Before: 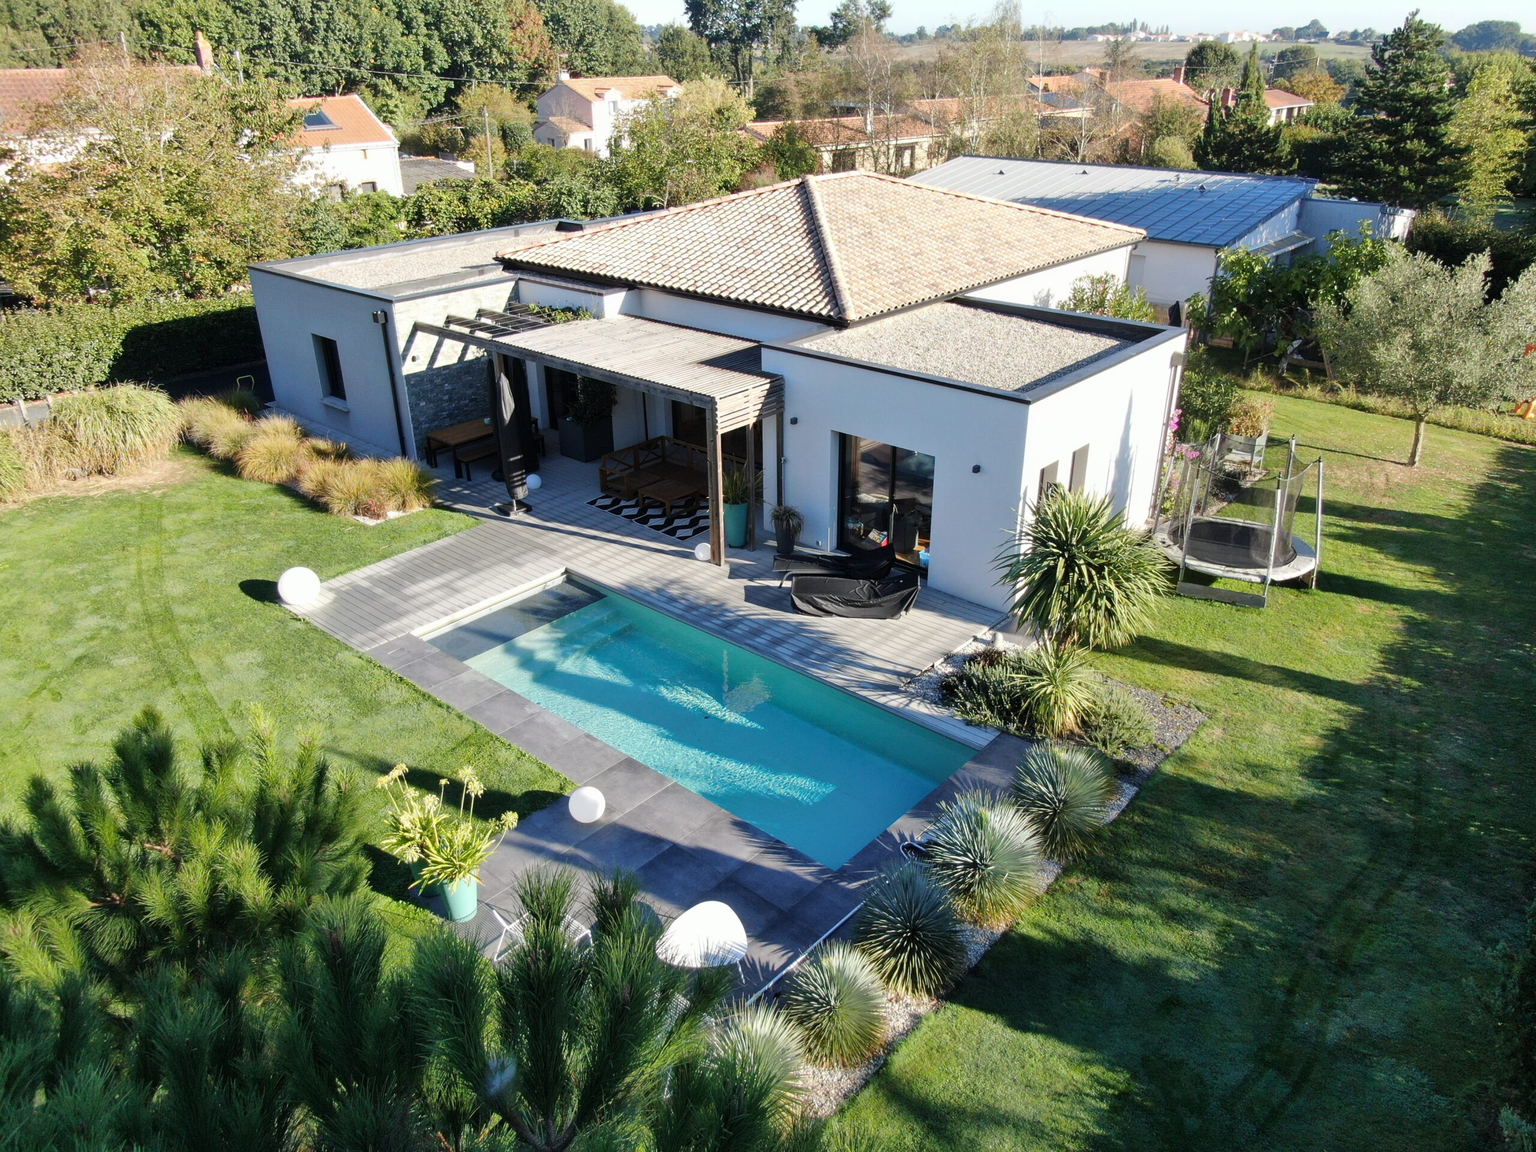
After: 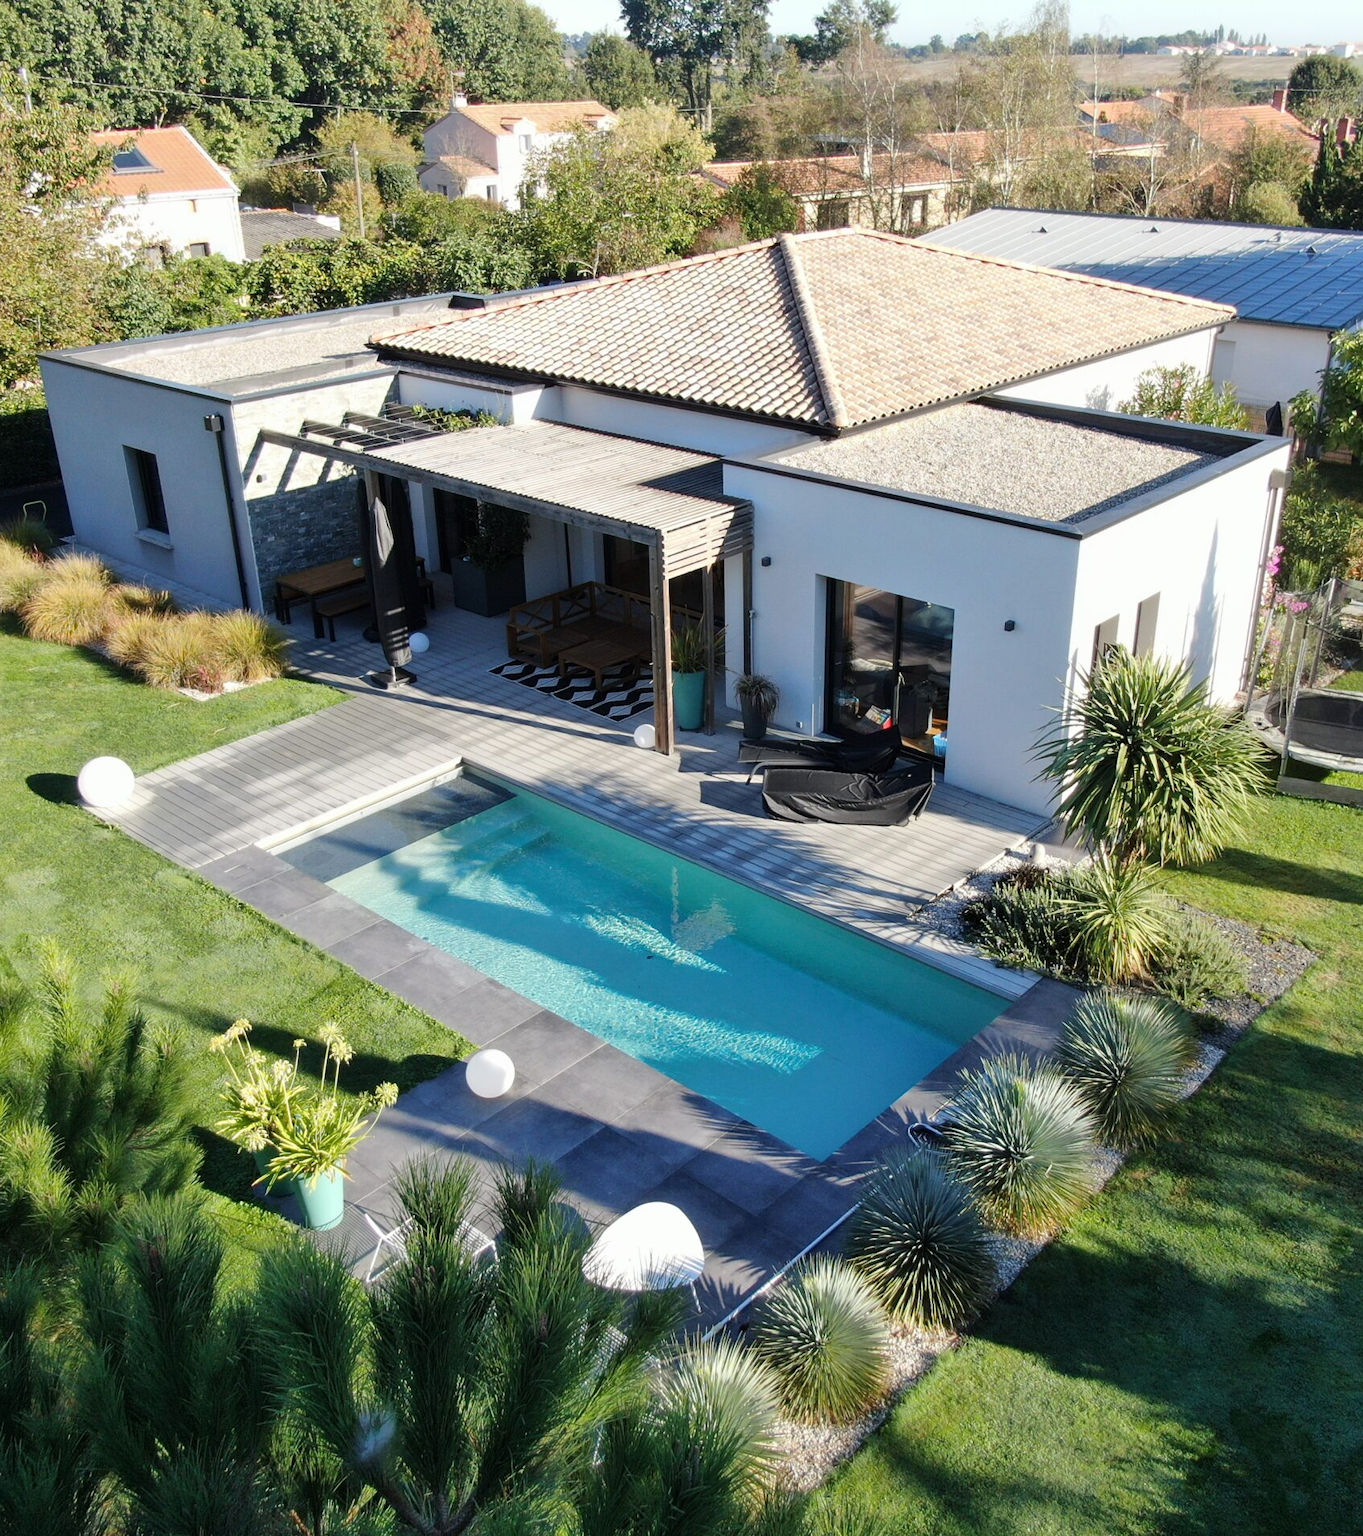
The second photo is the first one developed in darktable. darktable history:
crop and rotate: left 14.323%, right 19.145%
levels: levels [0, 0.498, 1]
